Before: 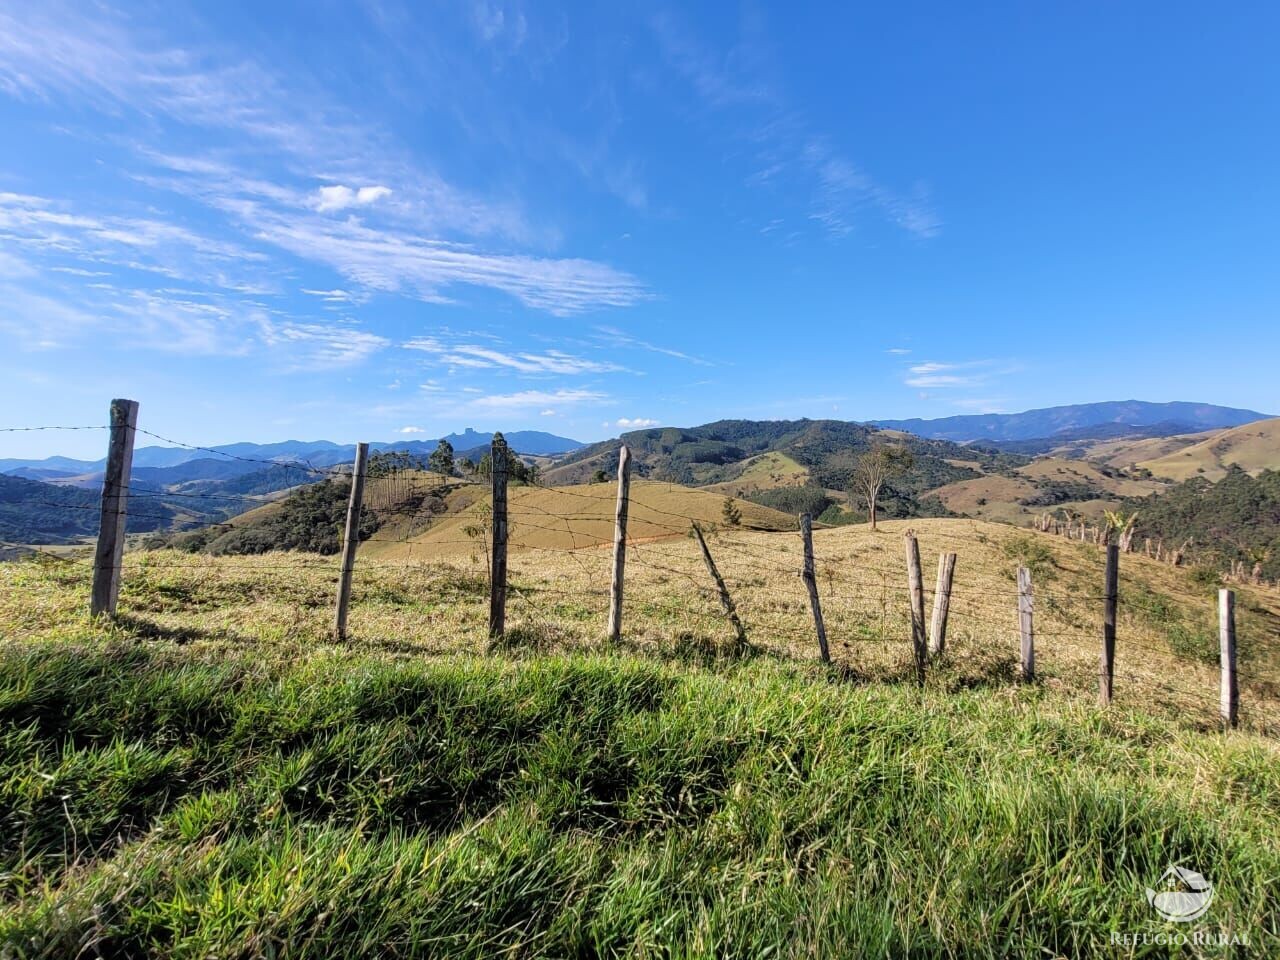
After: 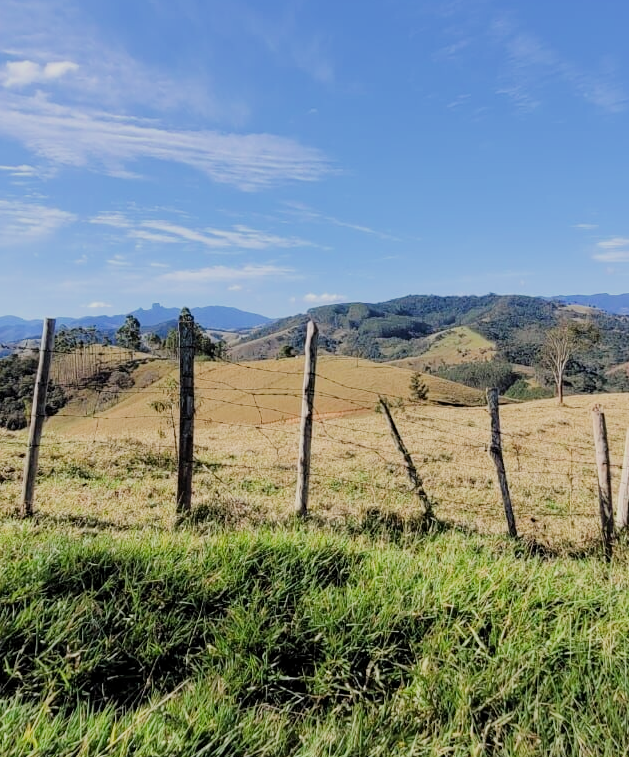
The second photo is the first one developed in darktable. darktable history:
exposure: exposure 0.78 EV, compensate highlight preservation false
filmic rgb: middle gray luminance 29.73%, black relative exposure -8.95 EV, white relative exposure 6.99 EV, threshold 5.97 EV, target black luminance 0%, hardness 2.94, latitude 1.86%, contrast 0.962, highlights saturation mix 6.2%, shadows ↔ highlights balance 11.41%, enable highlight reconstruction true
crop and rotate: angle 0.016°, left 24.465%, top 13.071%, right 26.367%, bottom 7.945%
tone equalizer: -8 EV 0.219 EV, -7 EV 0.456 EV, -6 EV 0.397 EV, -5 EV 0.286 EV, -3 EV -0.278 EV, -2 EV -0.4 EV, -1 EV -0.421 EV, +0 EV -0.268 EV
